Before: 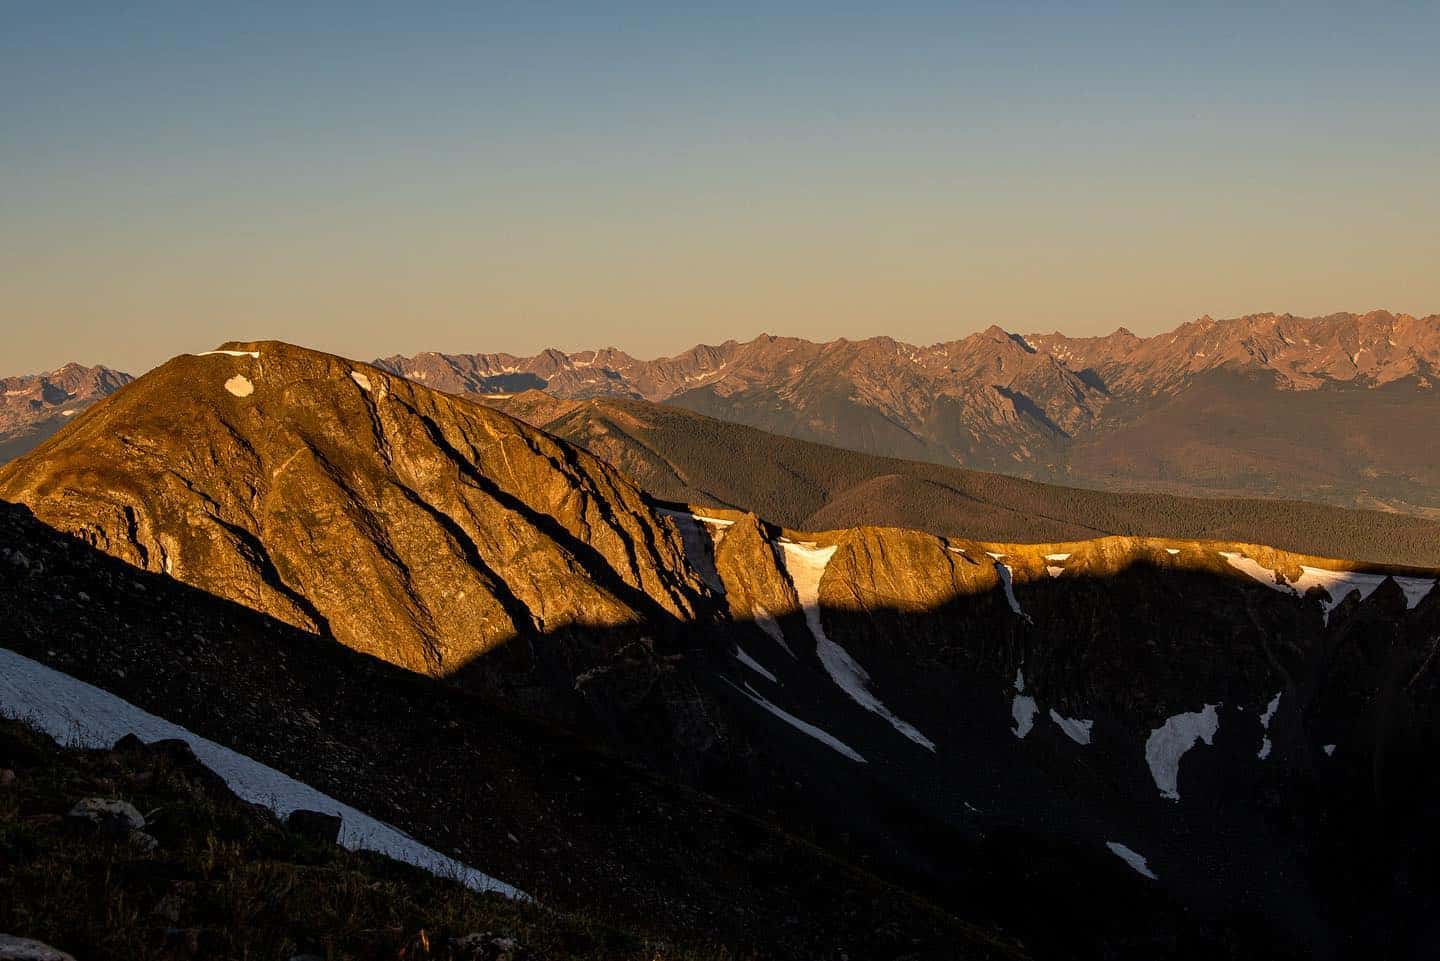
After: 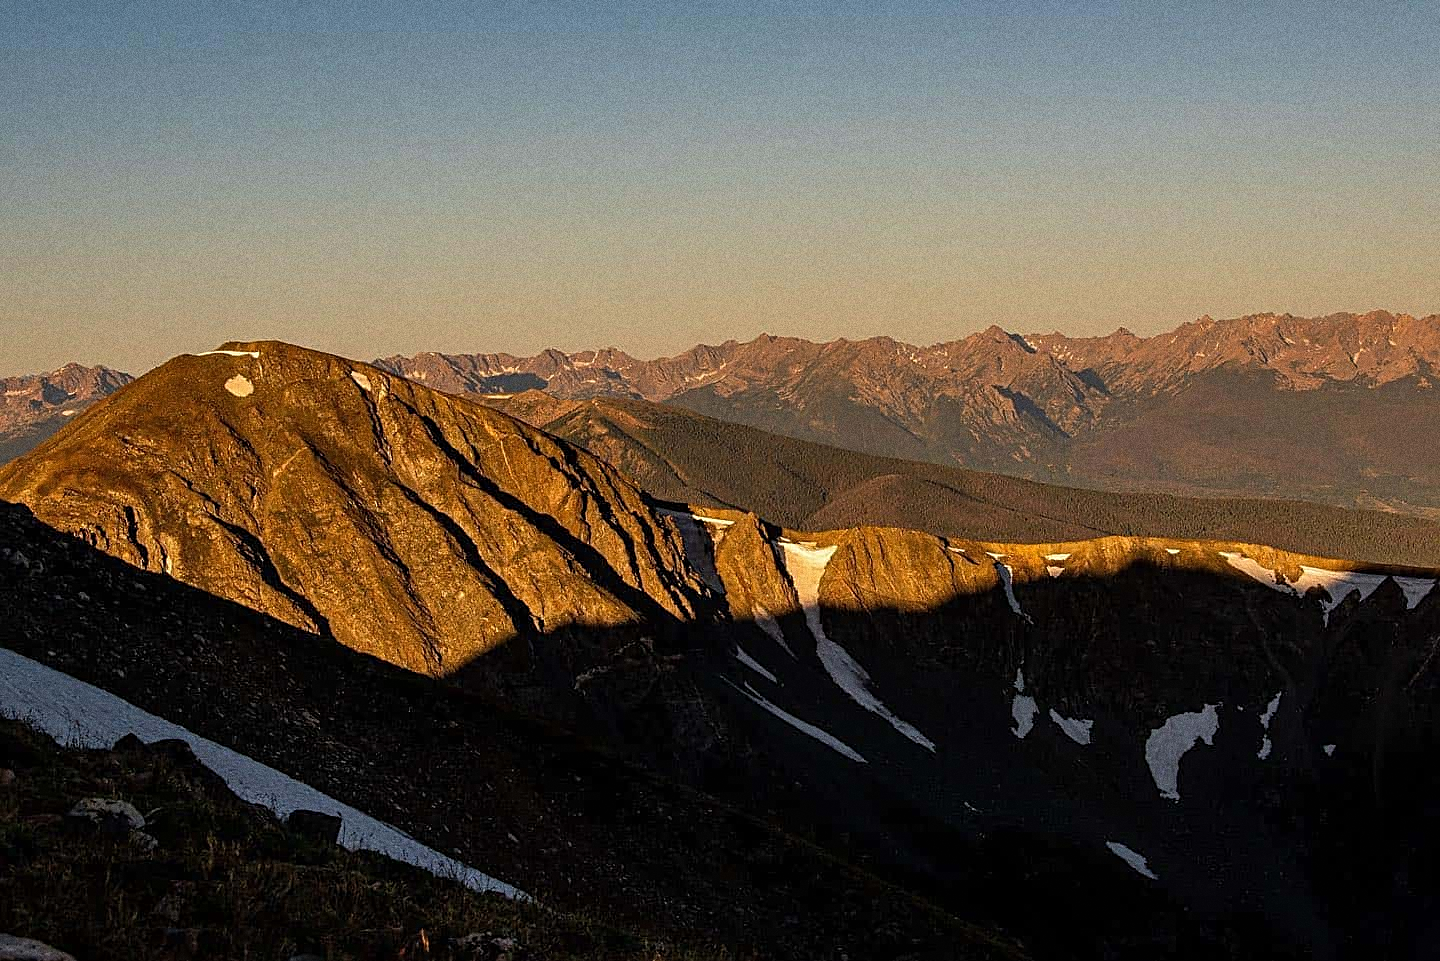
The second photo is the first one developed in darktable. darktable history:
sharpen: on, module defaults
grain: coarseness 0.09 ISO, strength 40%
shadows and highlights: shadows 25, highlights -25
